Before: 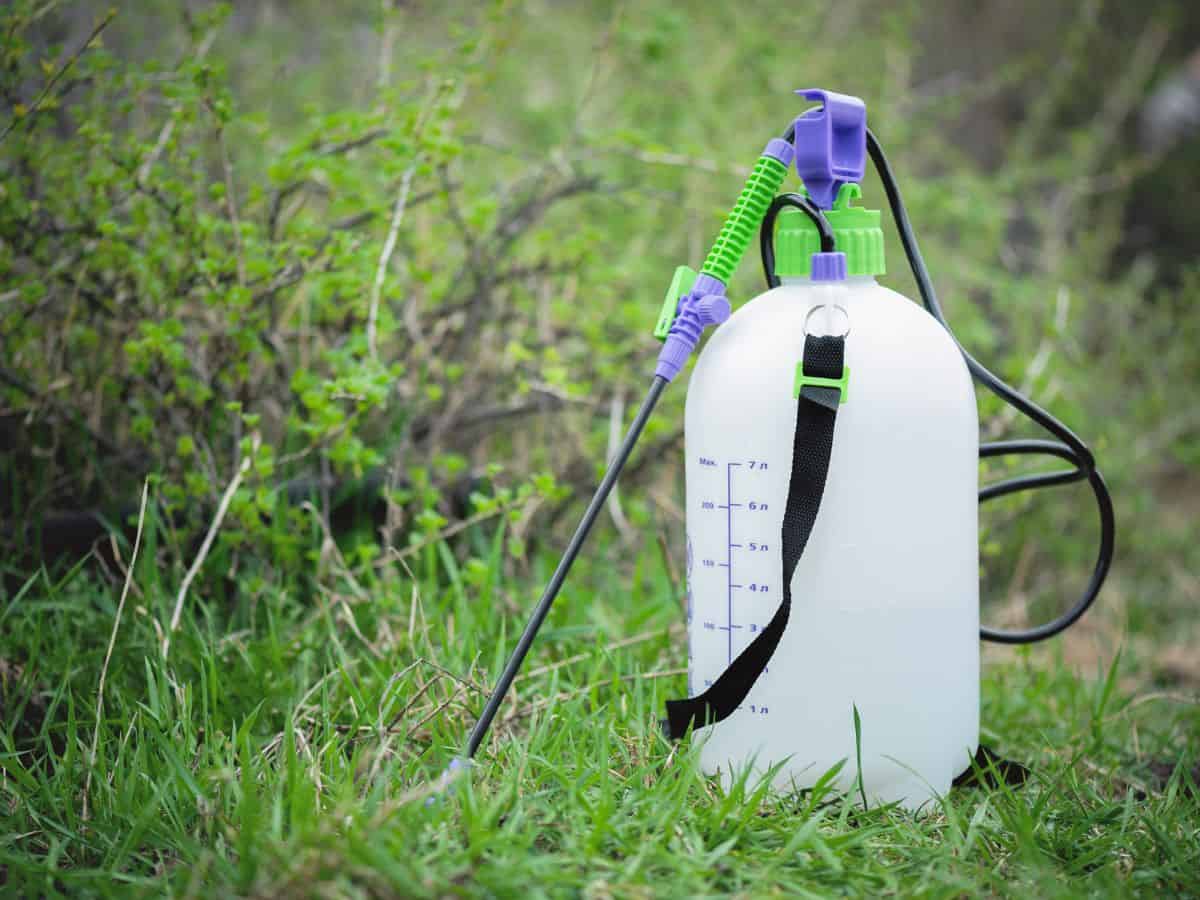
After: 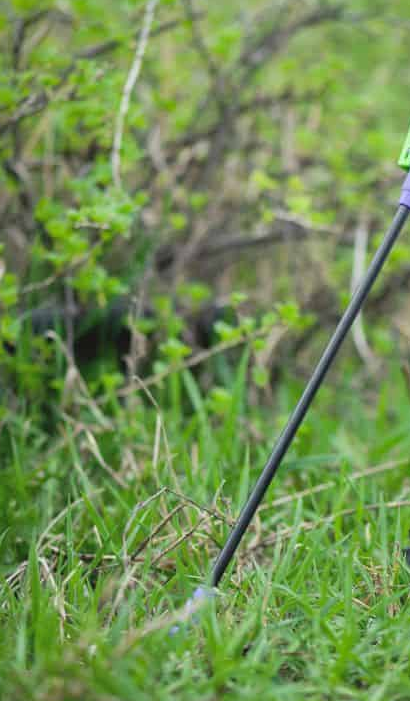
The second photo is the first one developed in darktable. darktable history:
crop and rotate: left 21.395%, top 19.044%, right 44.364%, bottom 2.973%
